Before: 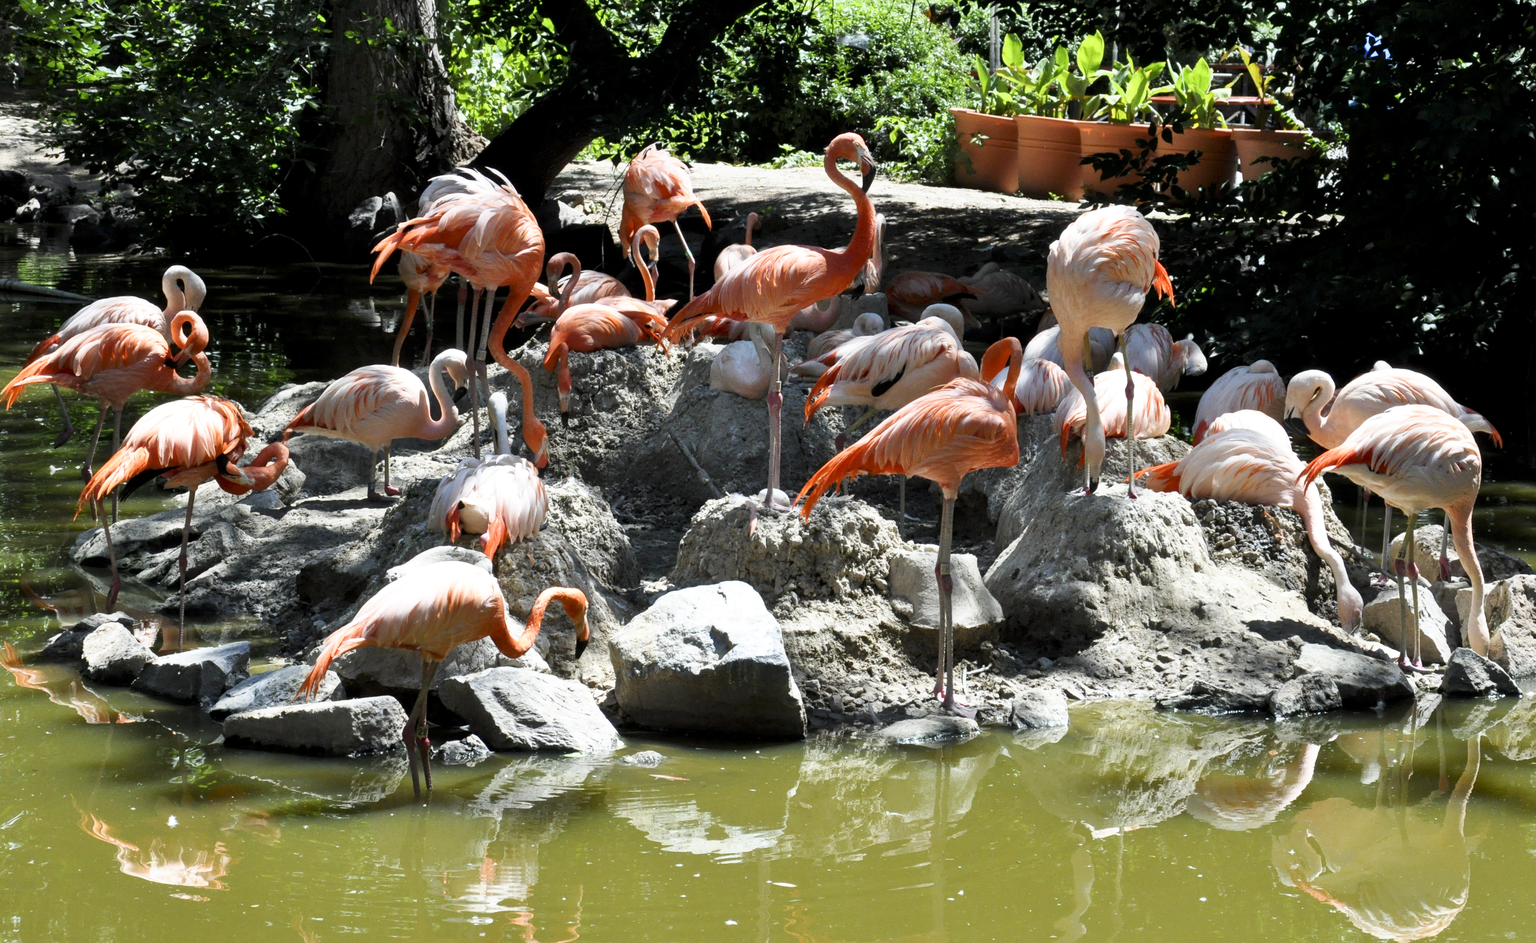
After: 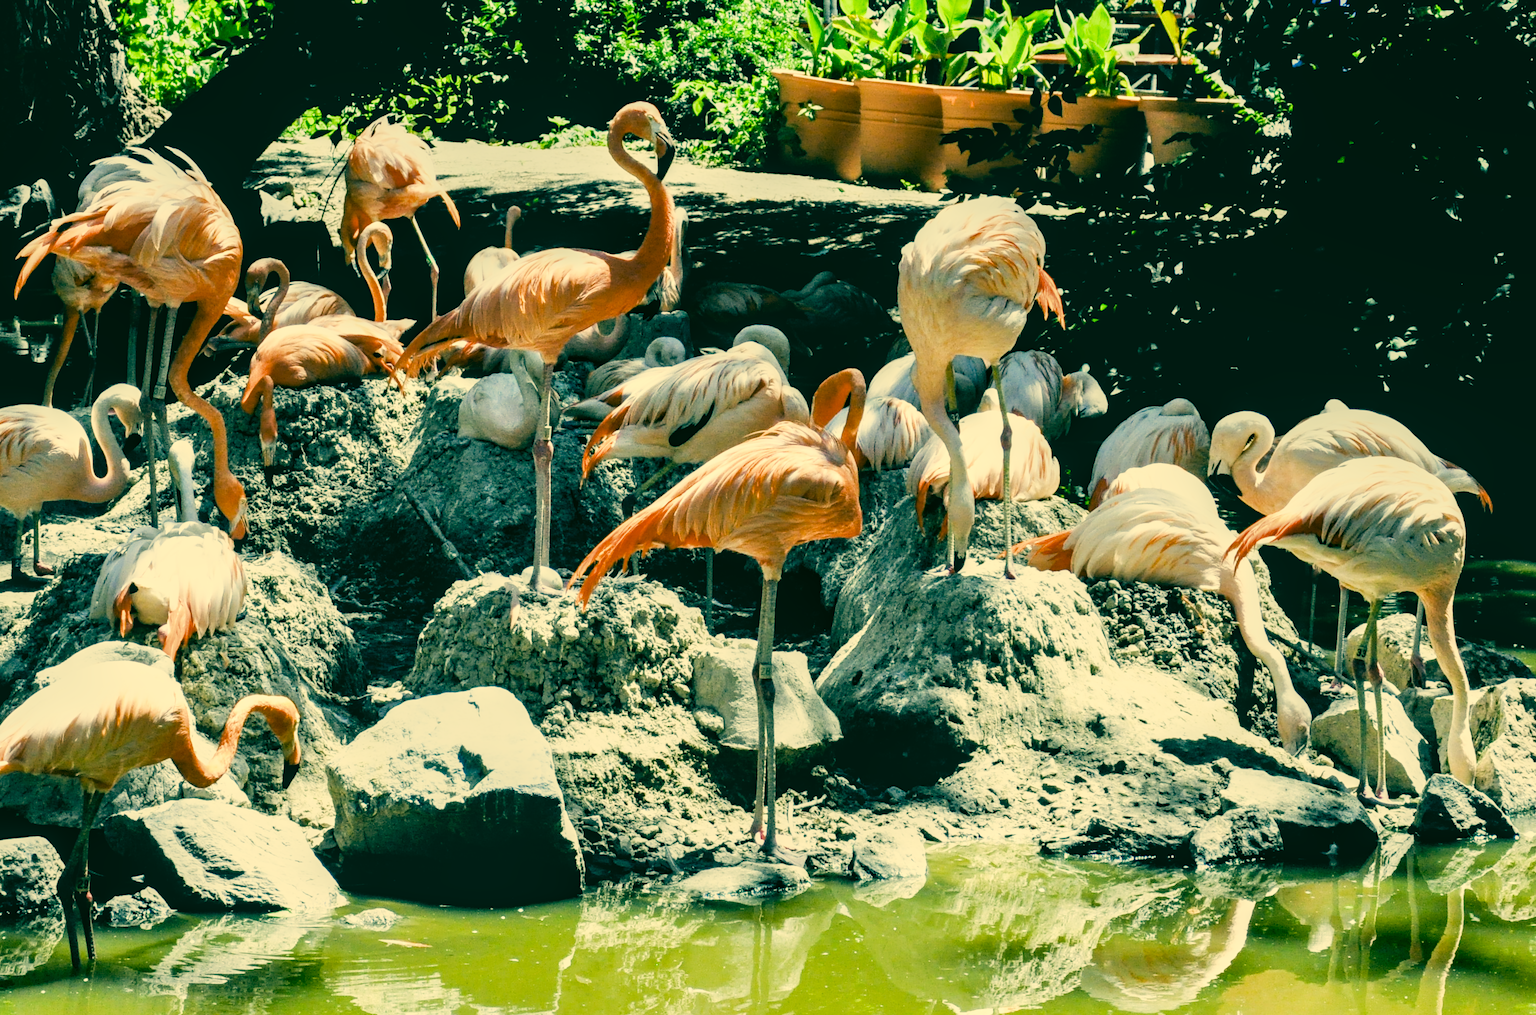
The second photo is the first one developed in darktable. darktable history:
crop: left 23.405%, top 5.854%, bottom 11.594%
color correction: highlights a* 1.97, highlights b* 34.04, shadows a* -37.01, shadows b* -5.55
filmic rgb: black relative exposure -5.06 EV, white relative exposure 3.95 EV, threshold 3.04 EV, hardness 2.9, contrast 1.296, highlights saturation mix -30.91%, enable highlight reconstruction true
exposure: black level correction 0, exposure 0.701 EV, compensate exposure bias true, compensate highlight preservation false
local contrast: on, module defaults
contrast brightness saturation: saturation -0.046
color calibration: illuminant as shot in camera, x 0.358, y 0.373, temperature 4628.91 K
